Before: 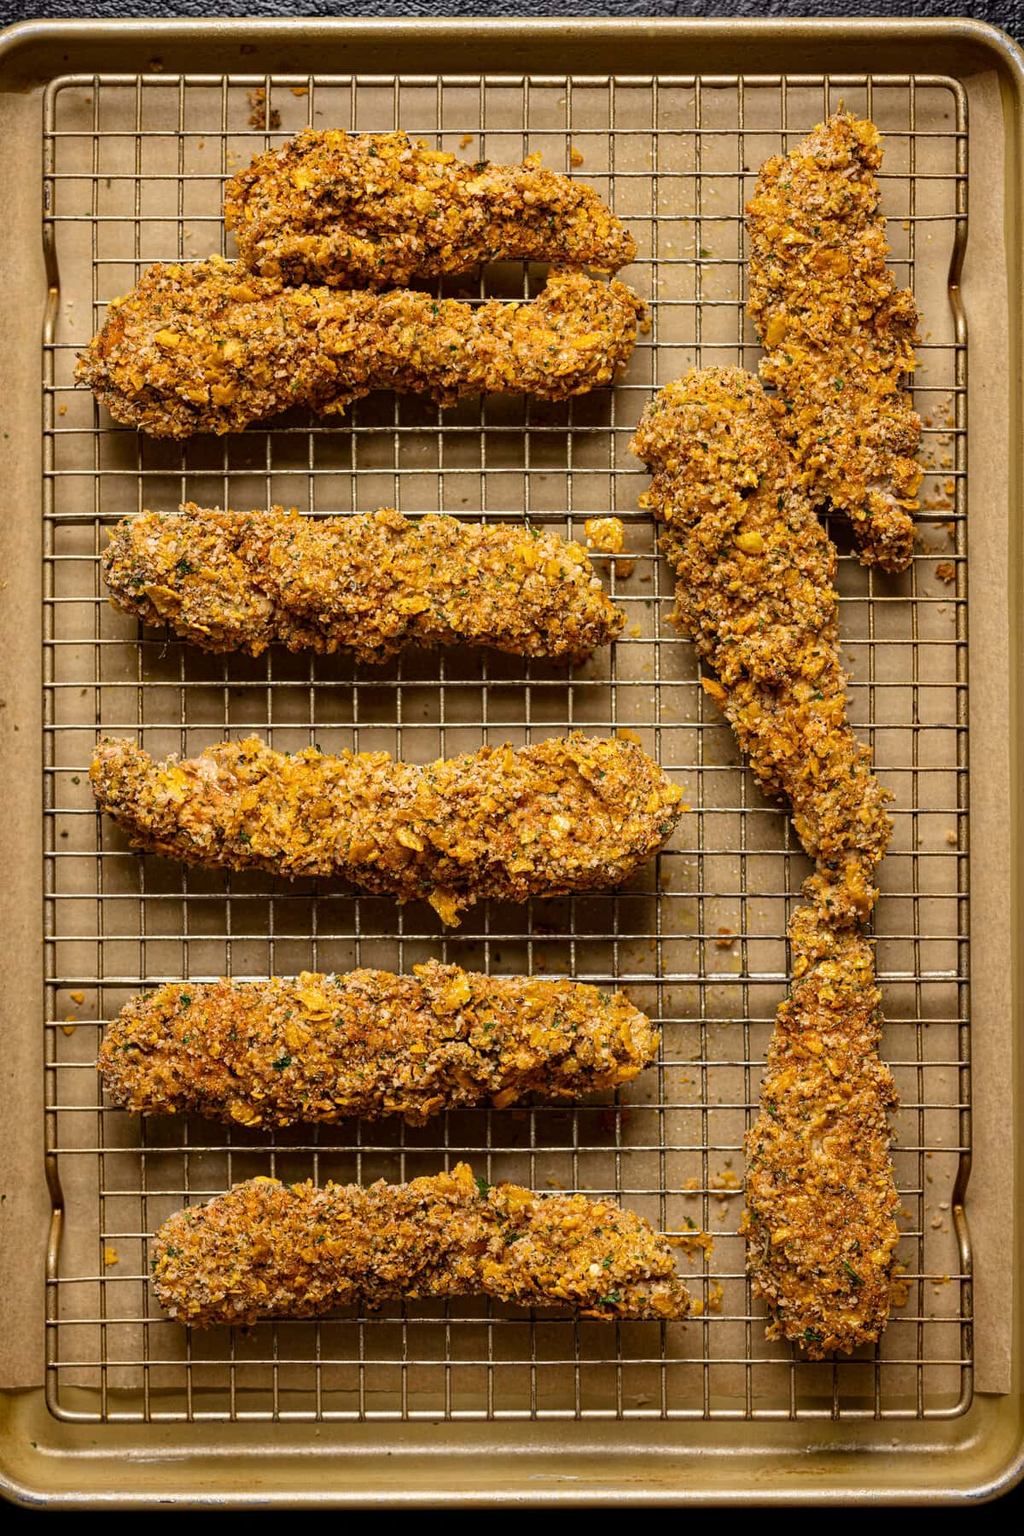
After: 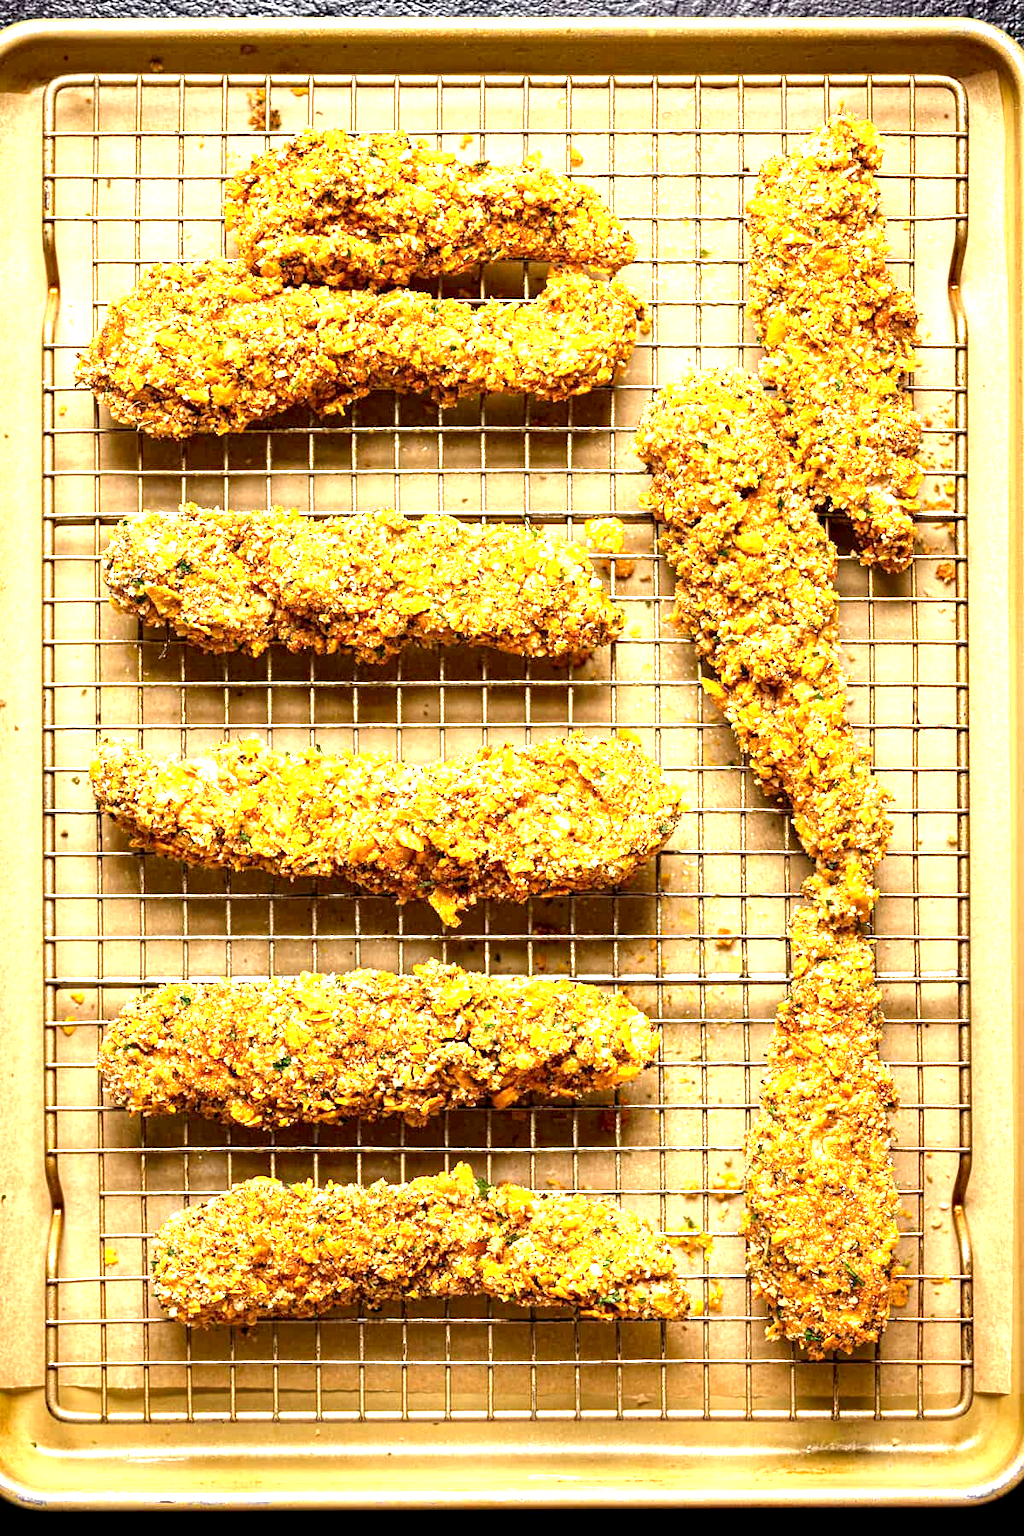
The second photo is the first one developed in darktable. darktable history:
exposure: black level correction 0.001, exposure 1.993 EV, compensate highlight preservation false
